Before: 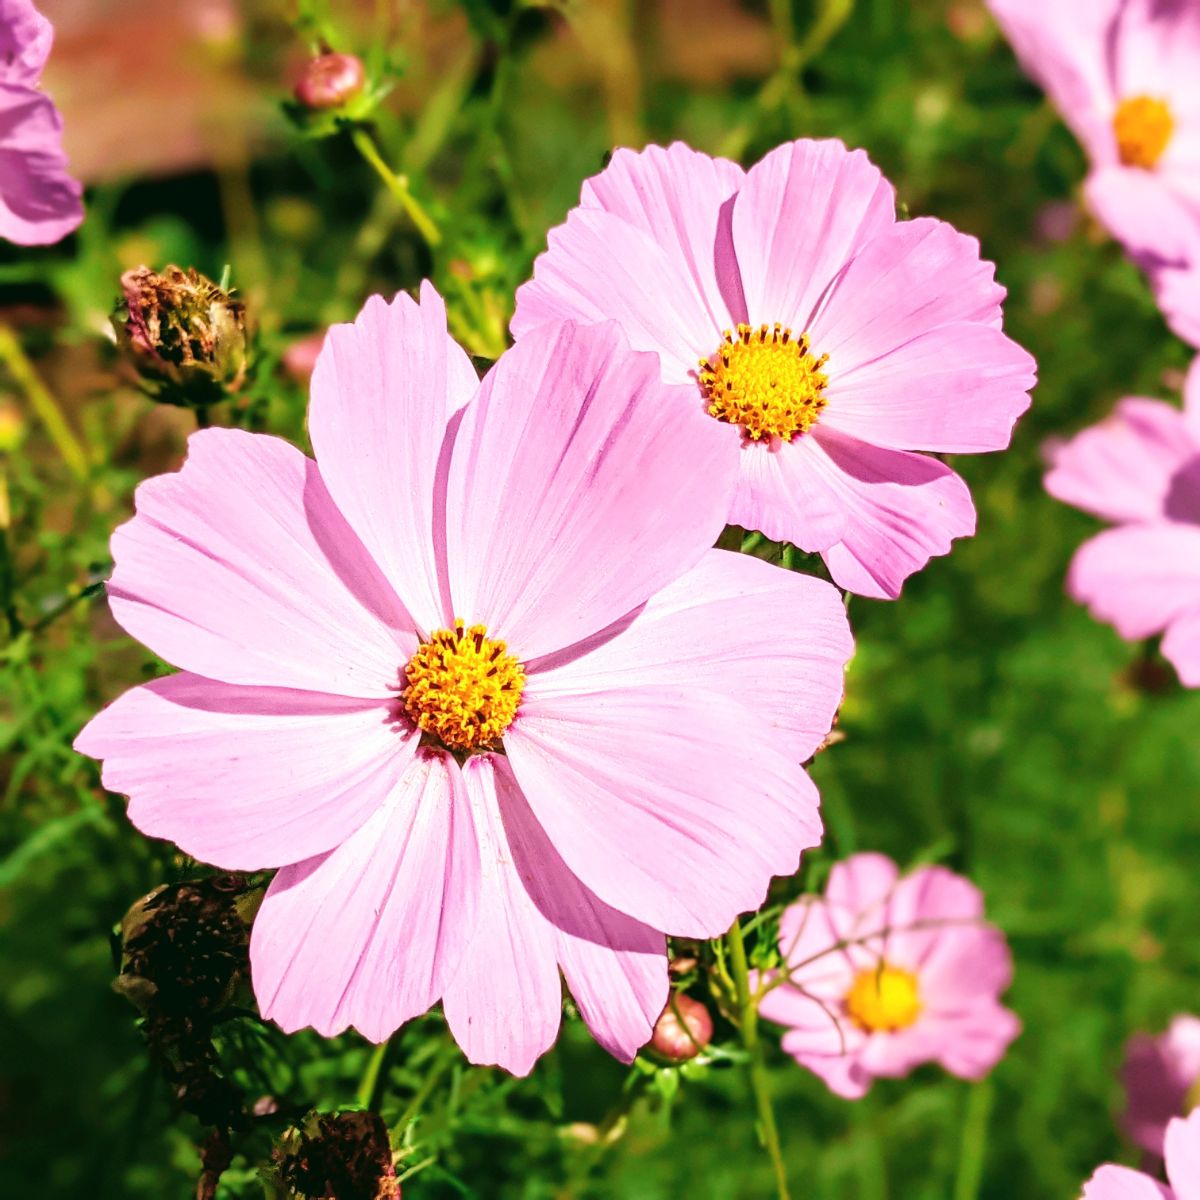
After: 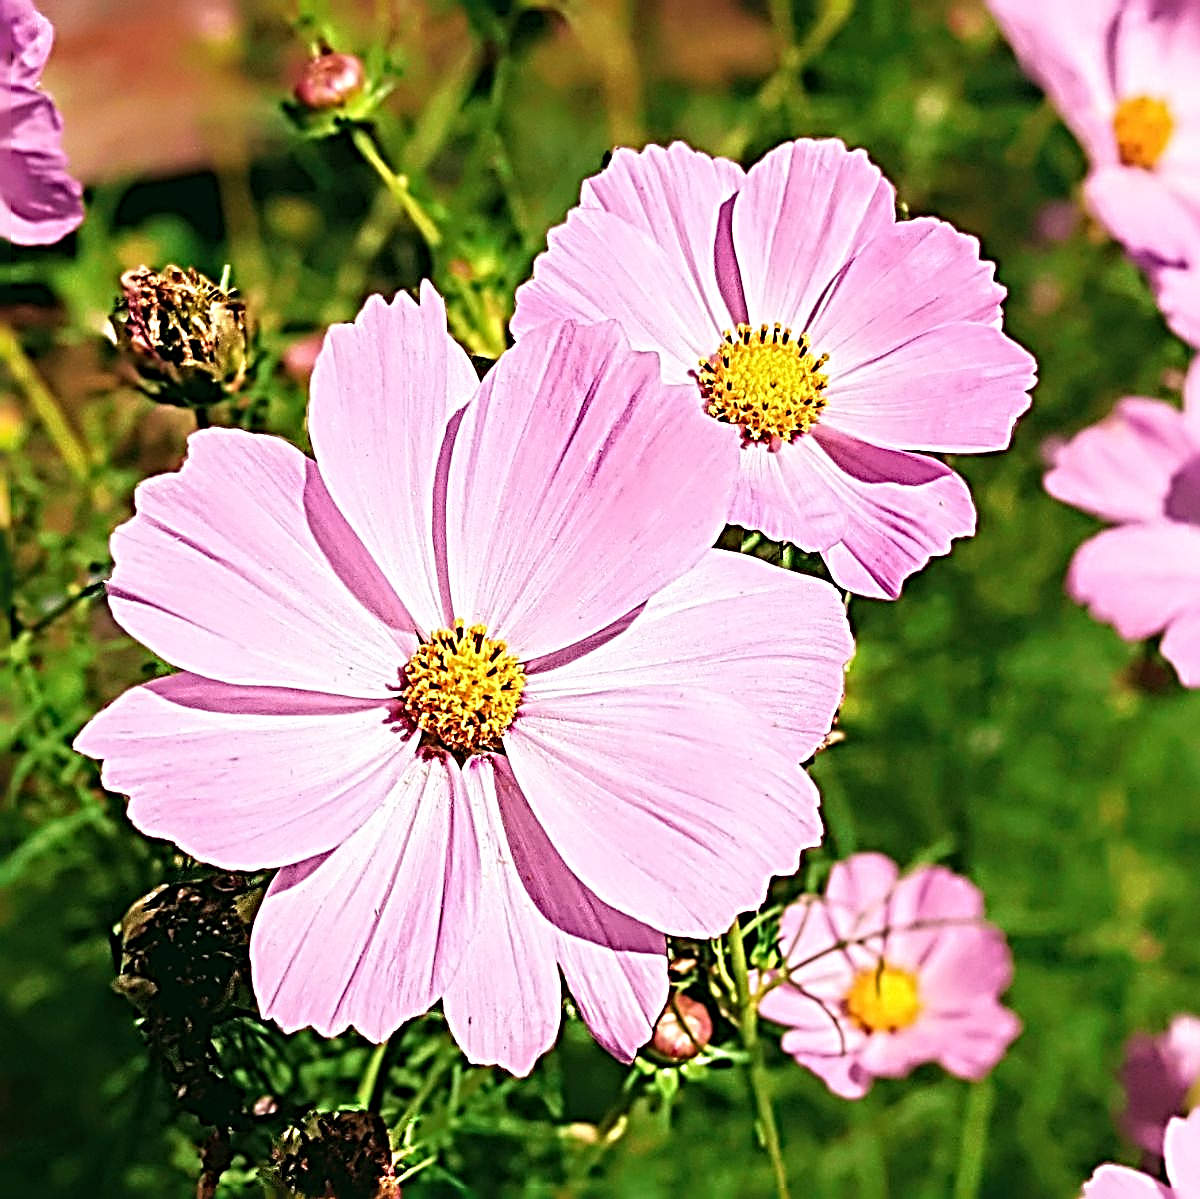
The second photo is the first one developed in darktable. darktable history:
sharpen: radius 4.001, amount 2
crop: bottom 0.071%
